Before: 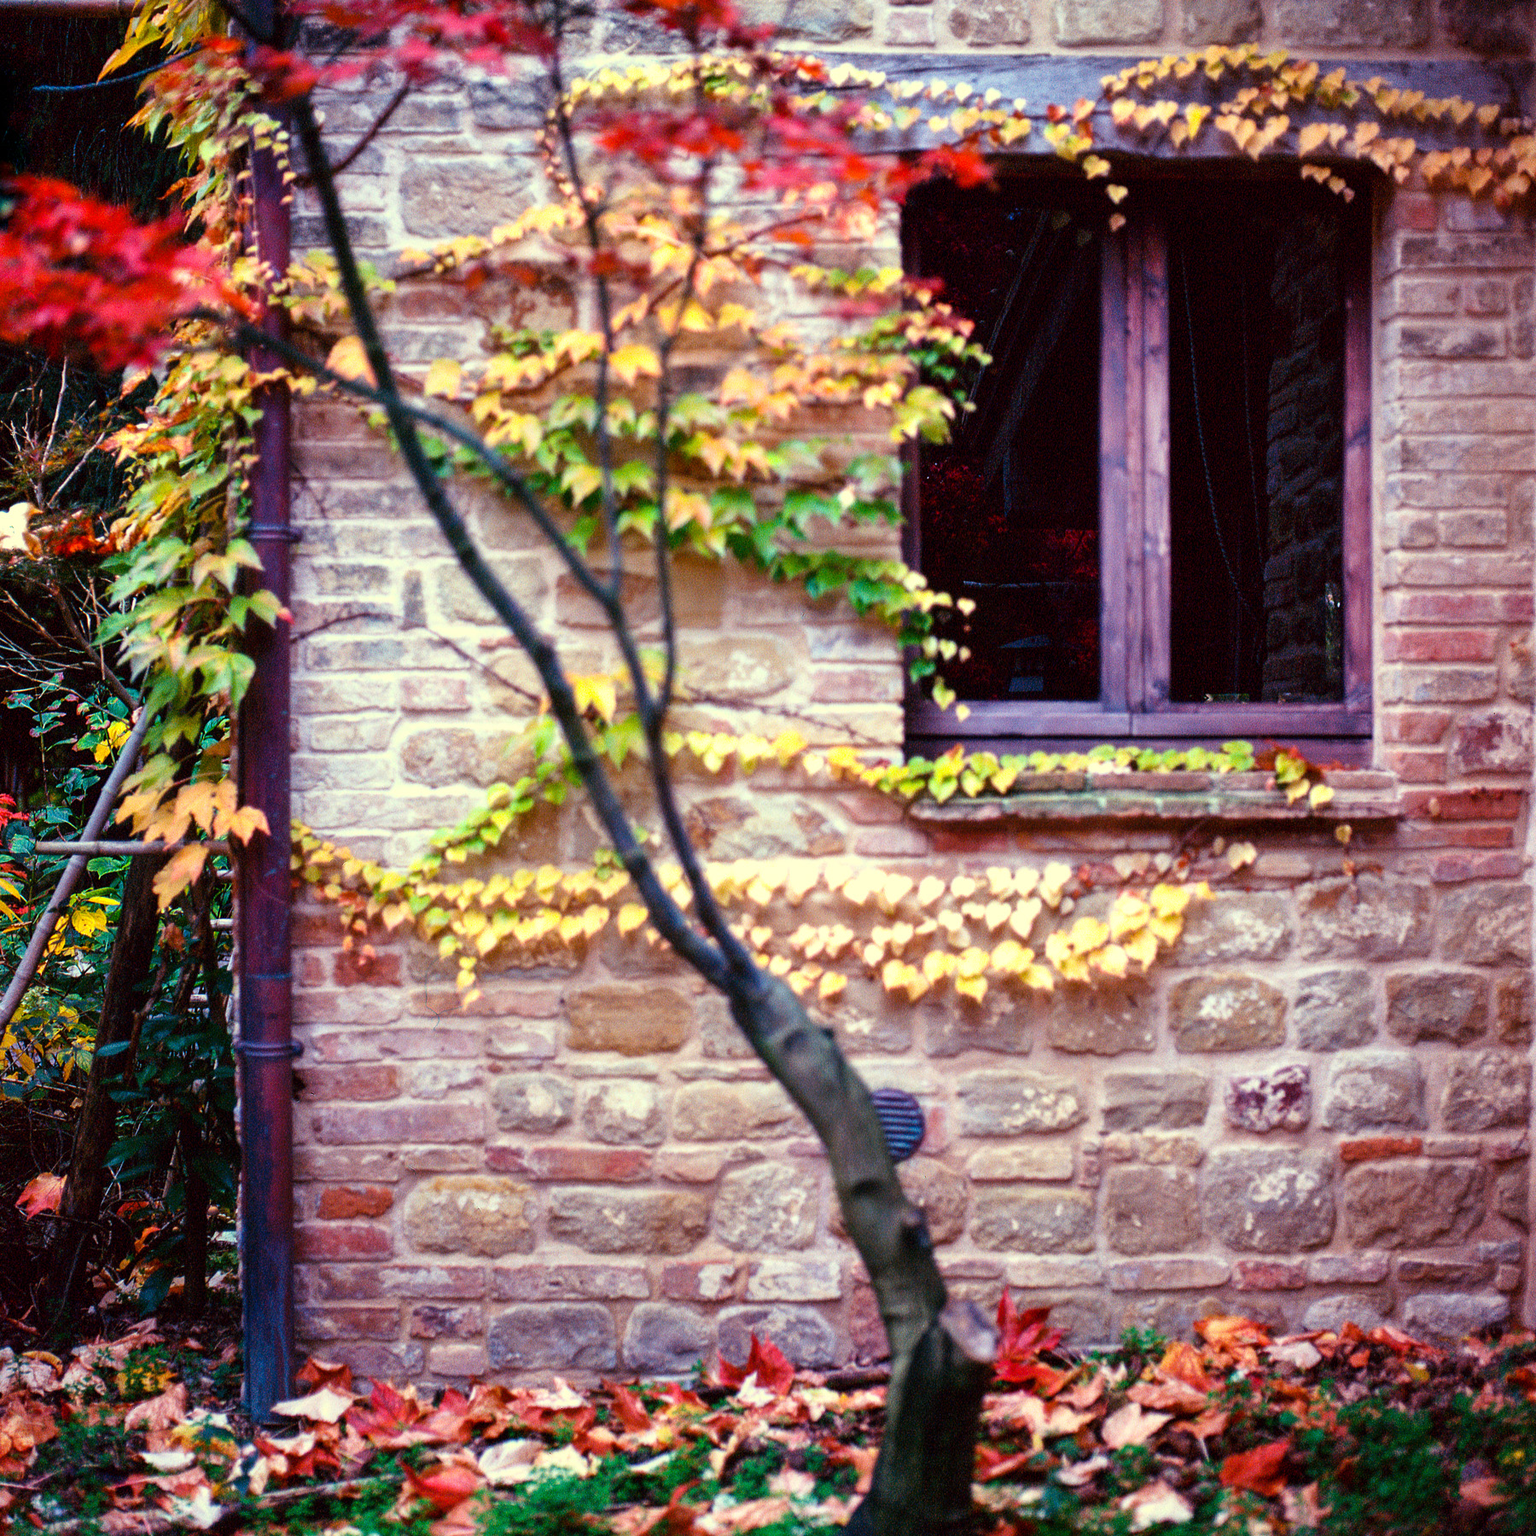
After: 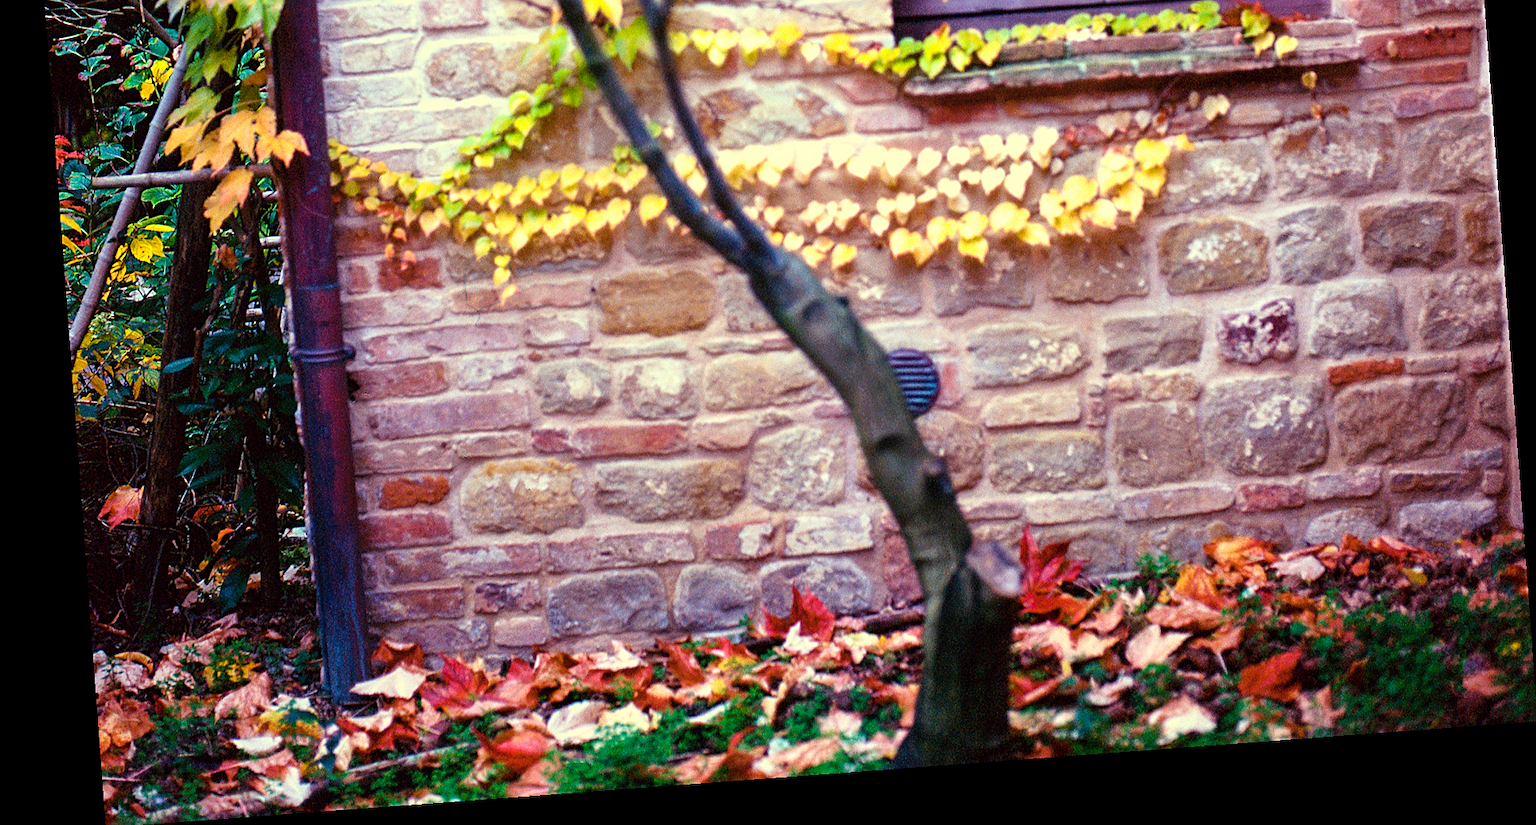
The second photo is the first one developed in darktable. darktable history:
contrast brightness saturation: saturation -0.17
color balance rgb: perceptual saturation grading › global saturation 25%, global vibrance 20%
rotate and perspective: rotation -4.25°, automatic cropping off
tone equalizer: on, module defaults
sharpen: on, module defaults
crop and rotate: top 46.237%
